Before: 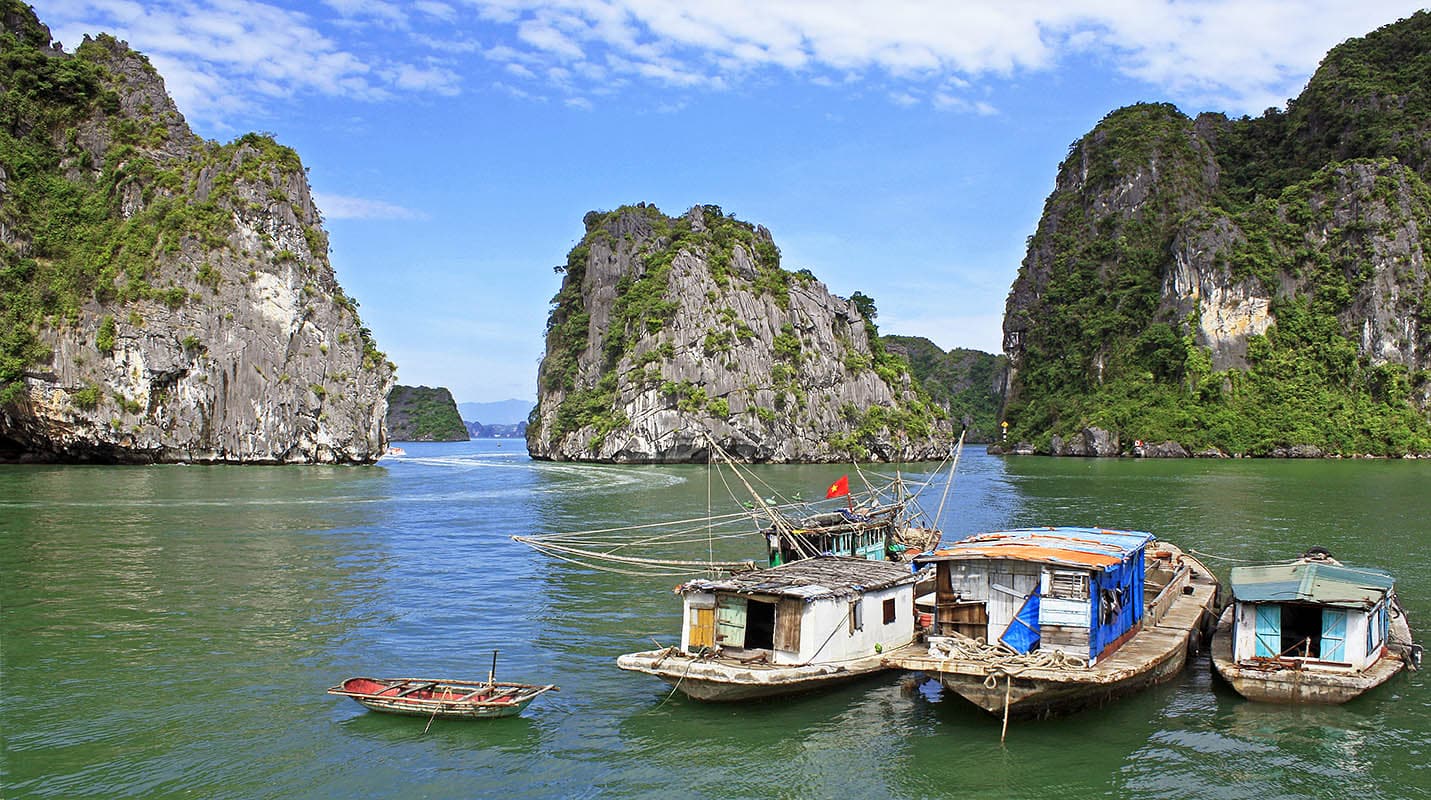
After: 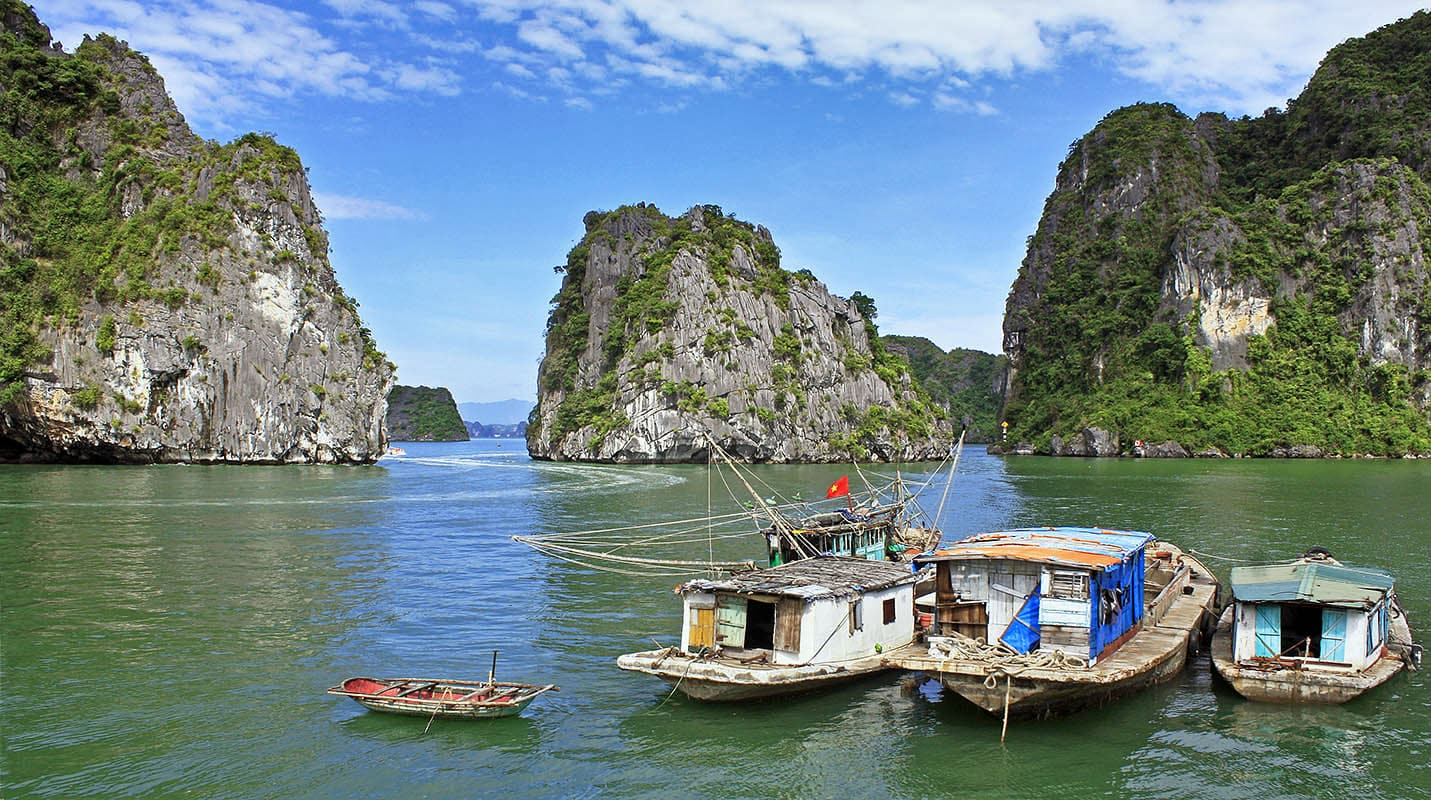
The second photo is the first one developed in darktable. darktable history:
white balance: red 0.978, blue 0.999
shadows and highlights: low approximation 0.01, soften with gaussian
